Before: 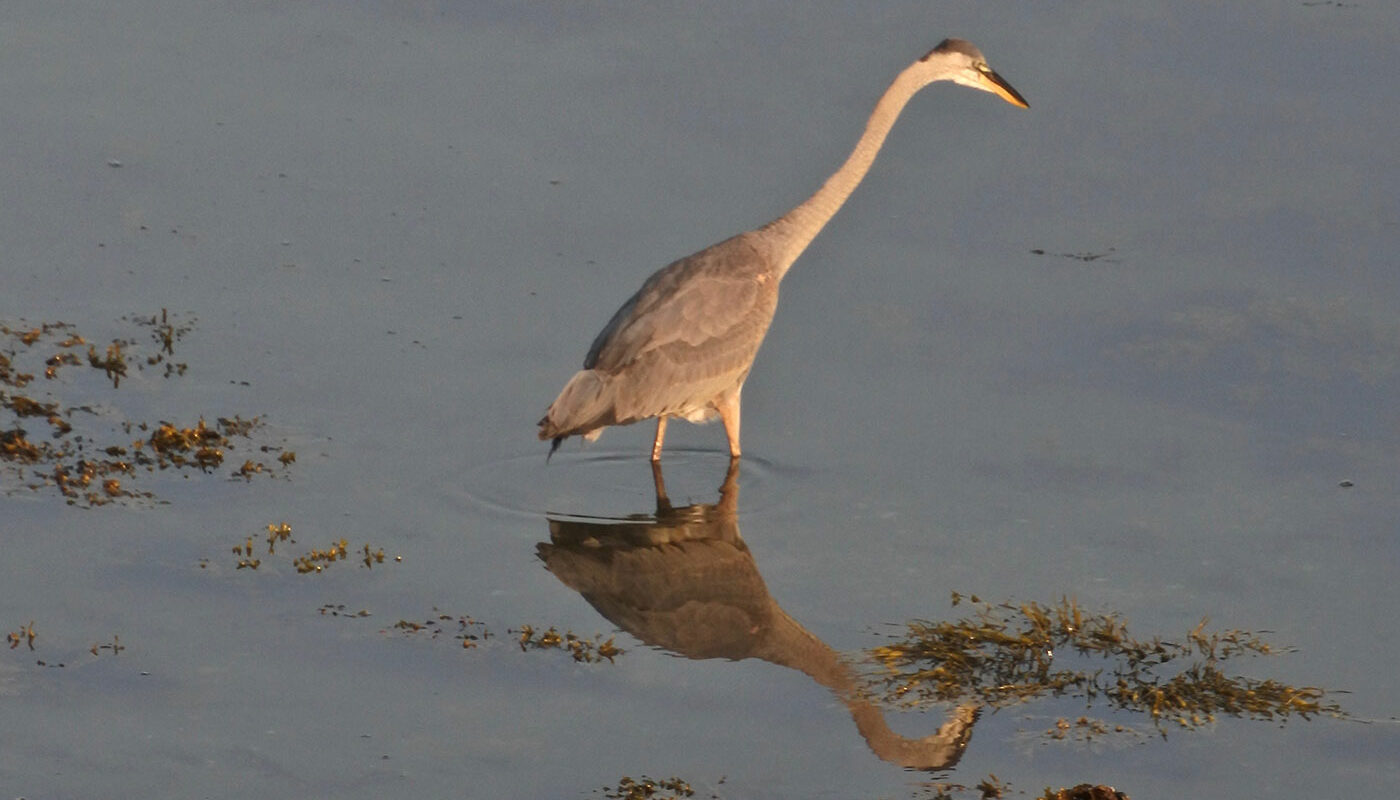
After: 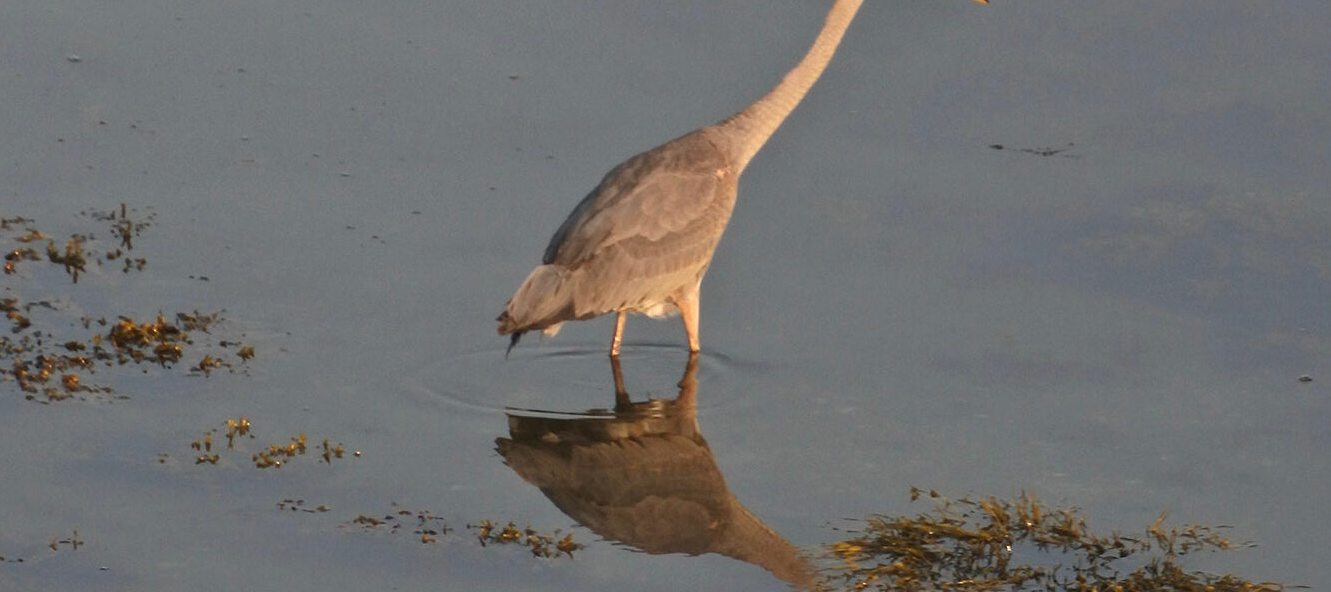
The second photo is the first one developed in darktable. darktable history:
crop and rotate: left 2.98%, top 13.304%, right 1.913%, bottom 12.615%
